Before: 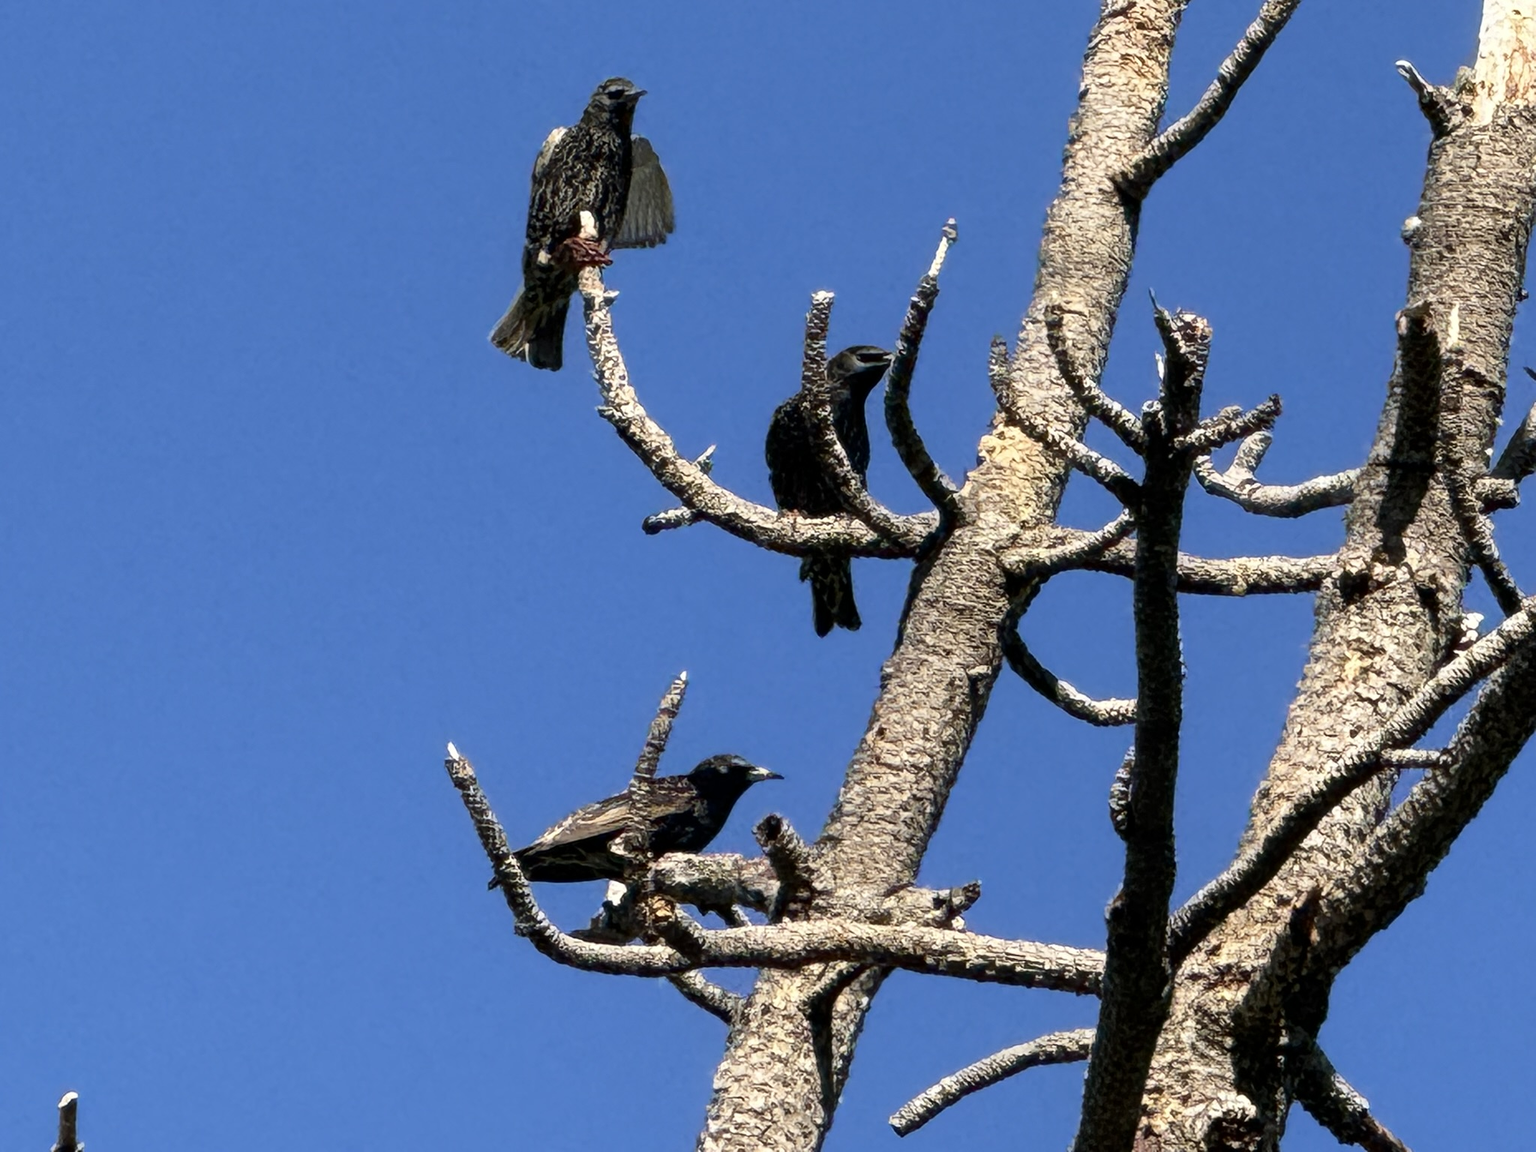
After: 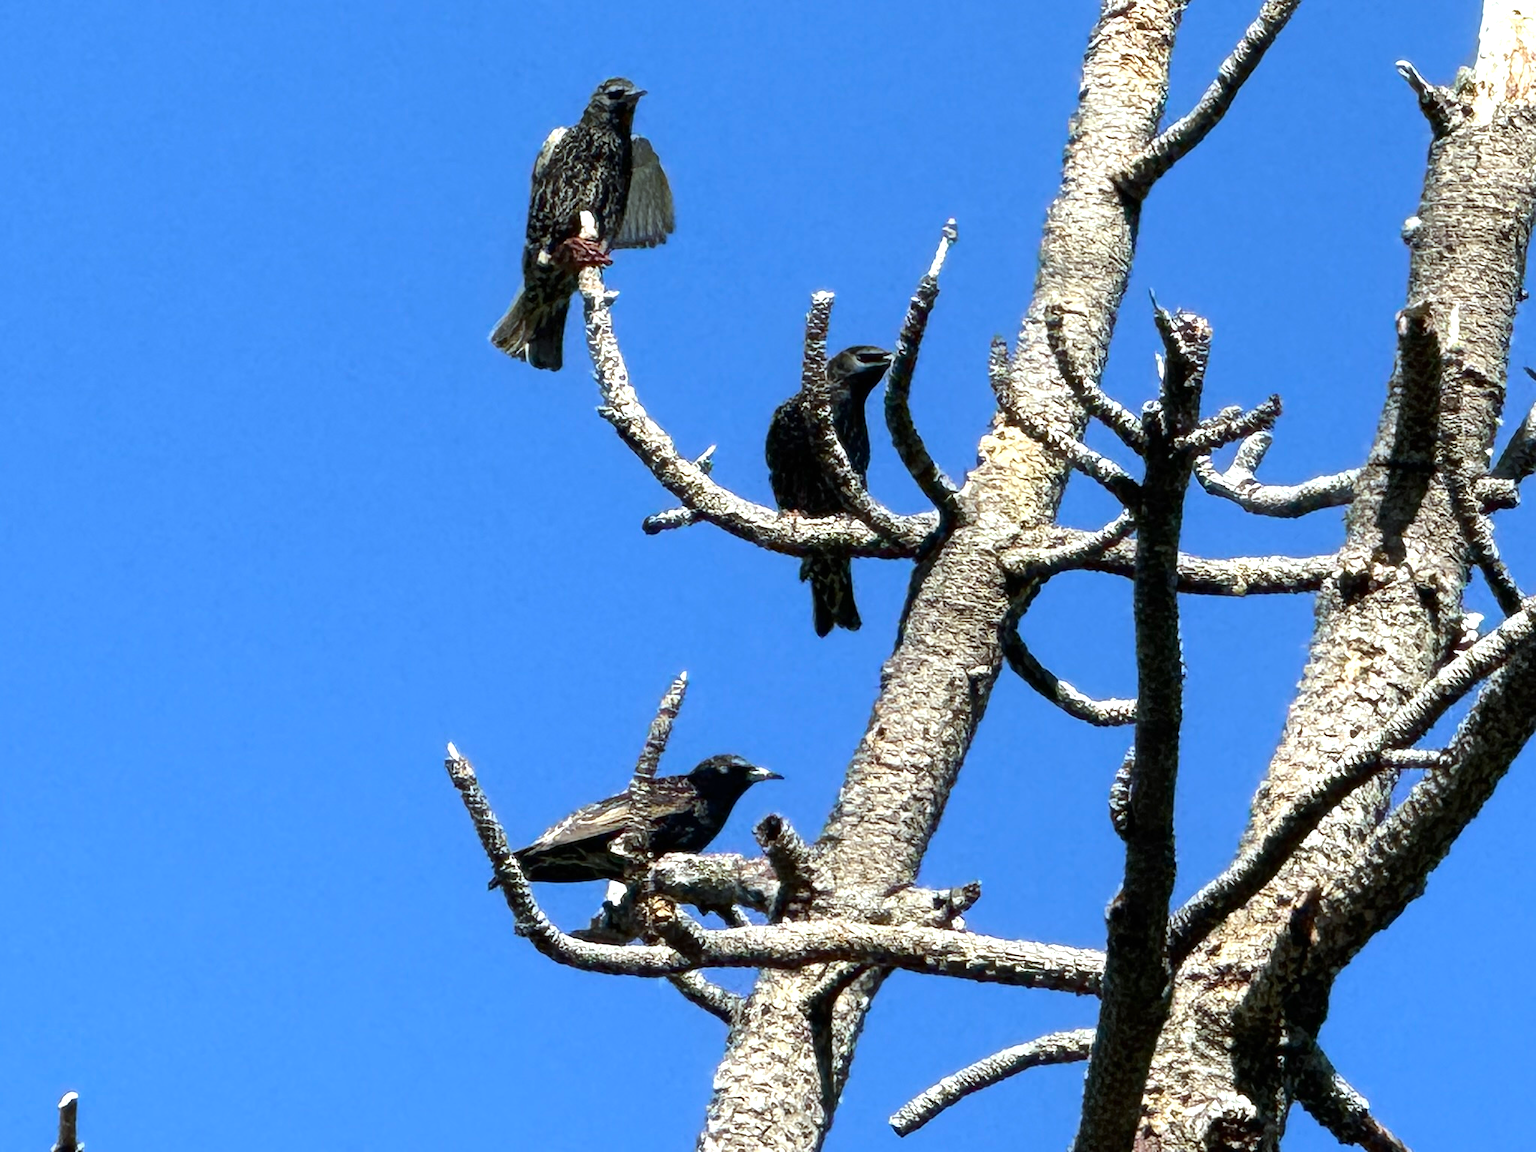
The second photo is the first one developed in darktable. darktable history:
white balance: red 0.925, blue 1.046
exposure: black level correction 0, exposure 0.6 EV, compensate highlight preservation false
